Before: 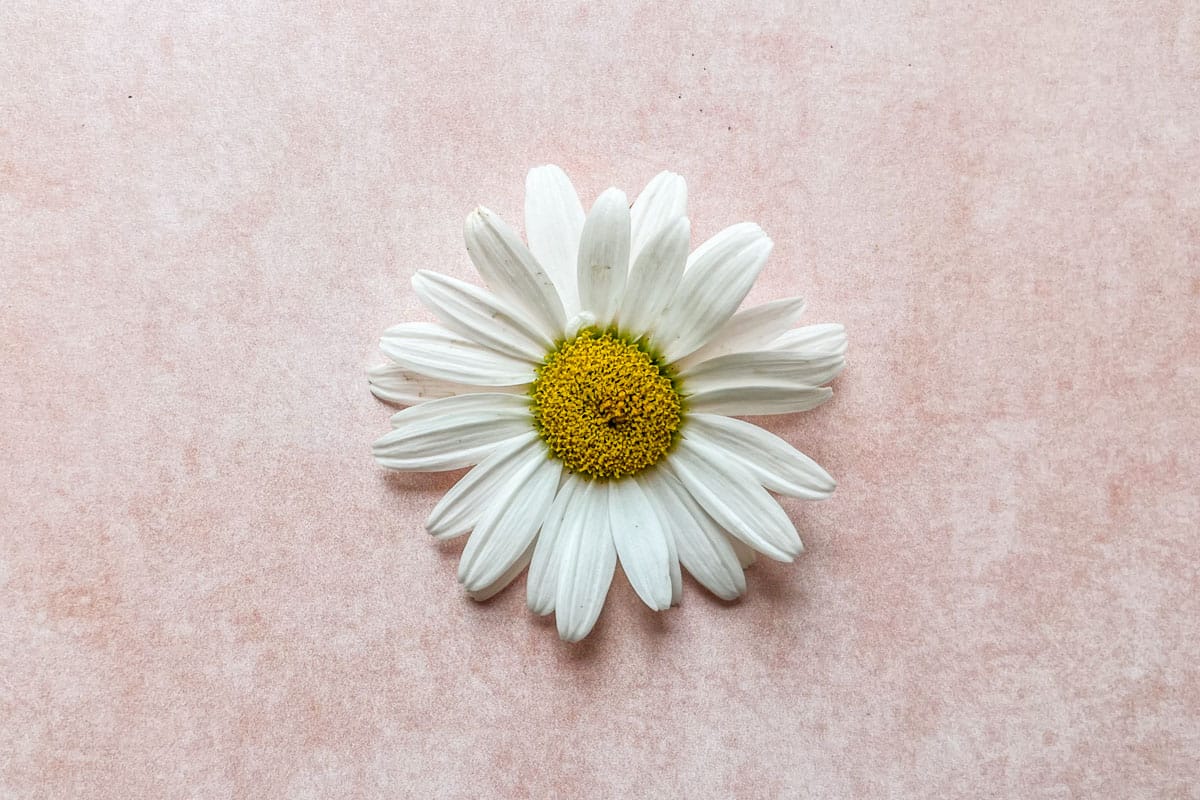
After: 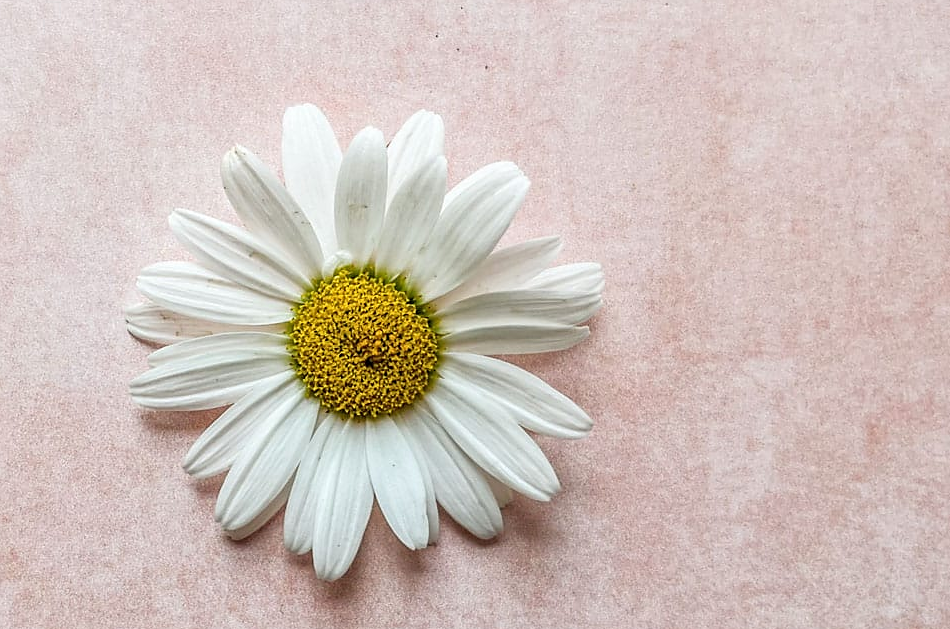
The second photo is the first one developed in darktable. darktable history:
crop and rotate: left 20.298%, top 7.744%, right 0.472%, bottom 13.523%
sharpen: radius 1.865, amount 0.412, threshold 1.479
